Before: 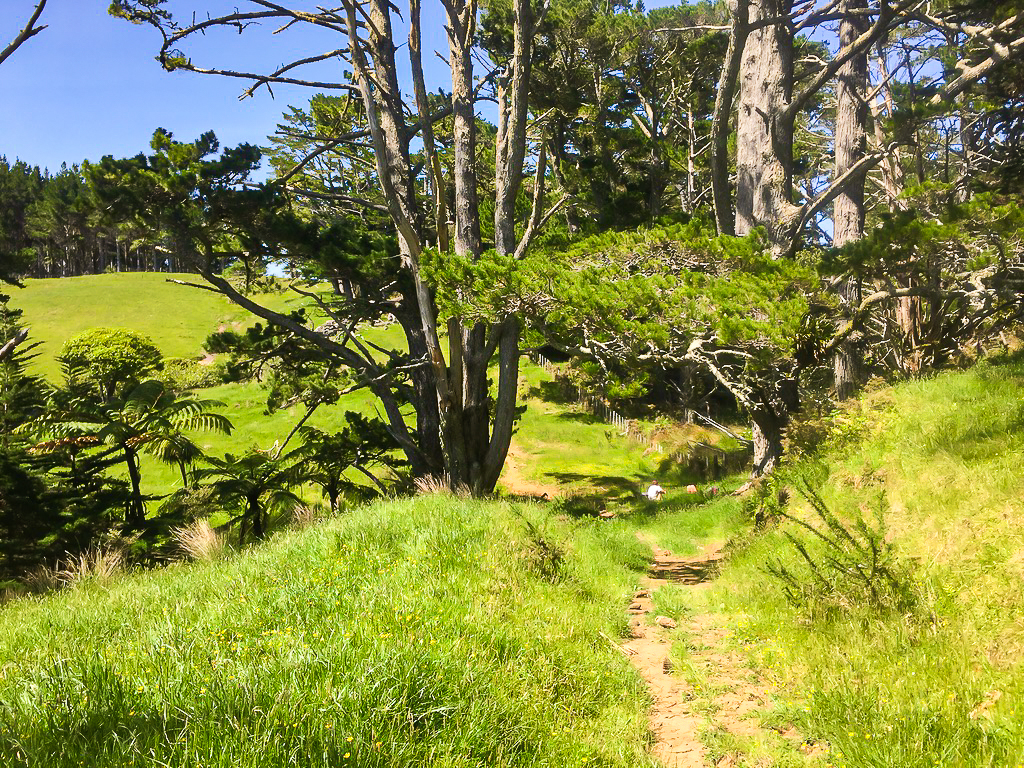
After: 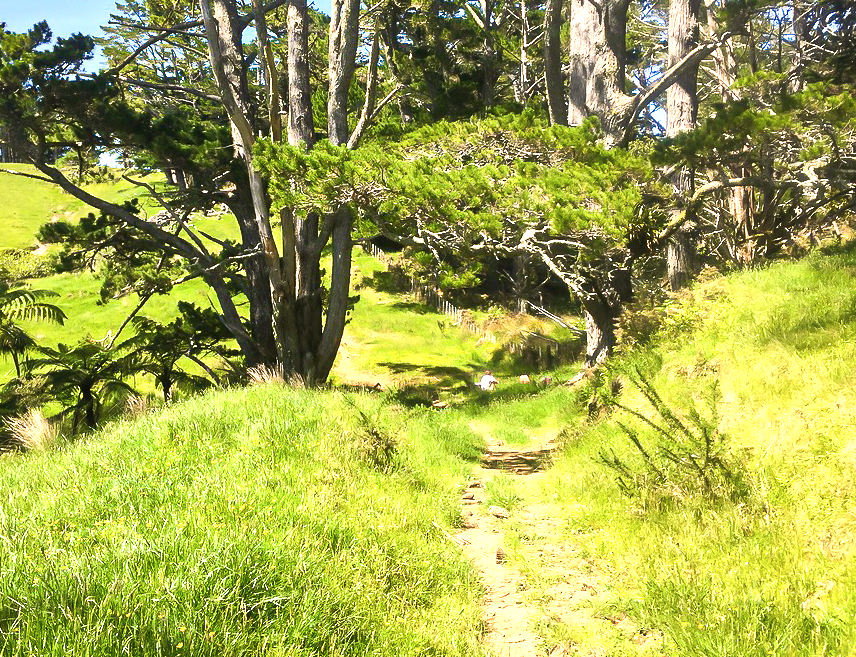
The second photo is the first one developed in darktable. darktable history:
exposure: exposure 0.554 EV, compensate exposure bias true, compensate highlight preservation false
crop: left 16.403%, top 14.414%
color zones: curves: ch0 [(0, 0.5) (0.143, 0.52) (0.286, 0.5) (0.429, 0.5) (0.571, 0.5) (0.714, 0.5) (0.857, 0.5) (1, 0.5)]; ch1 [(0, 0.489) (0.155, 0.45) (0.286, 0.466) (0.429, 0.5) (0.571, 0.5) (0.714, 0.5) (0.857, 0.5) (1, 0.489)]
